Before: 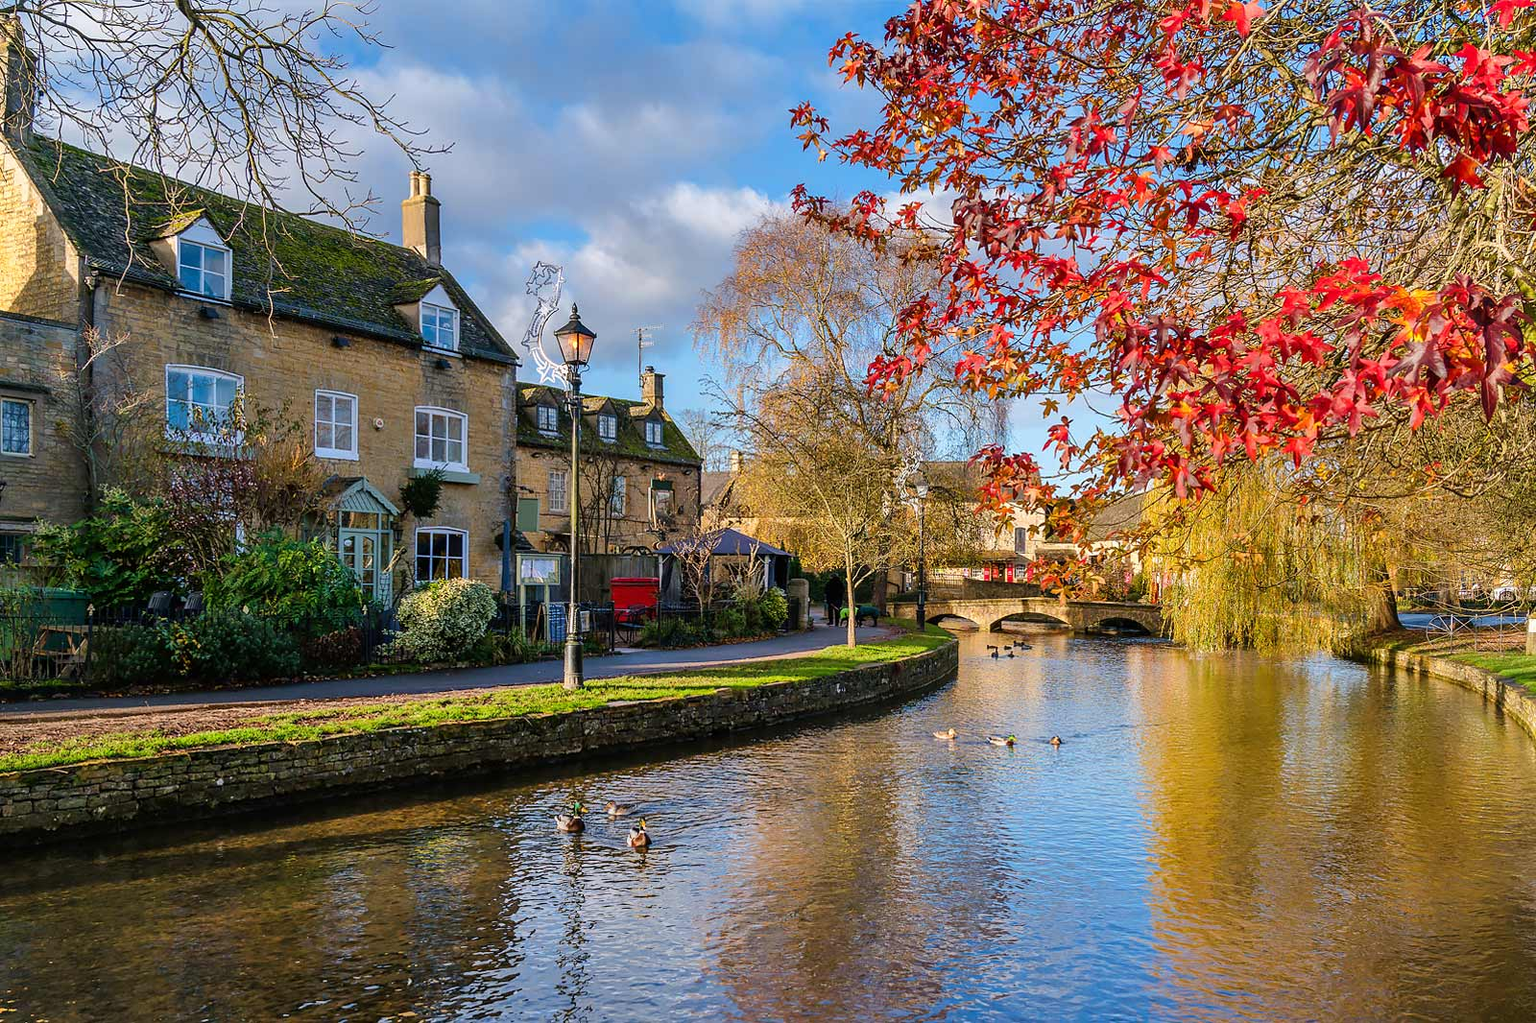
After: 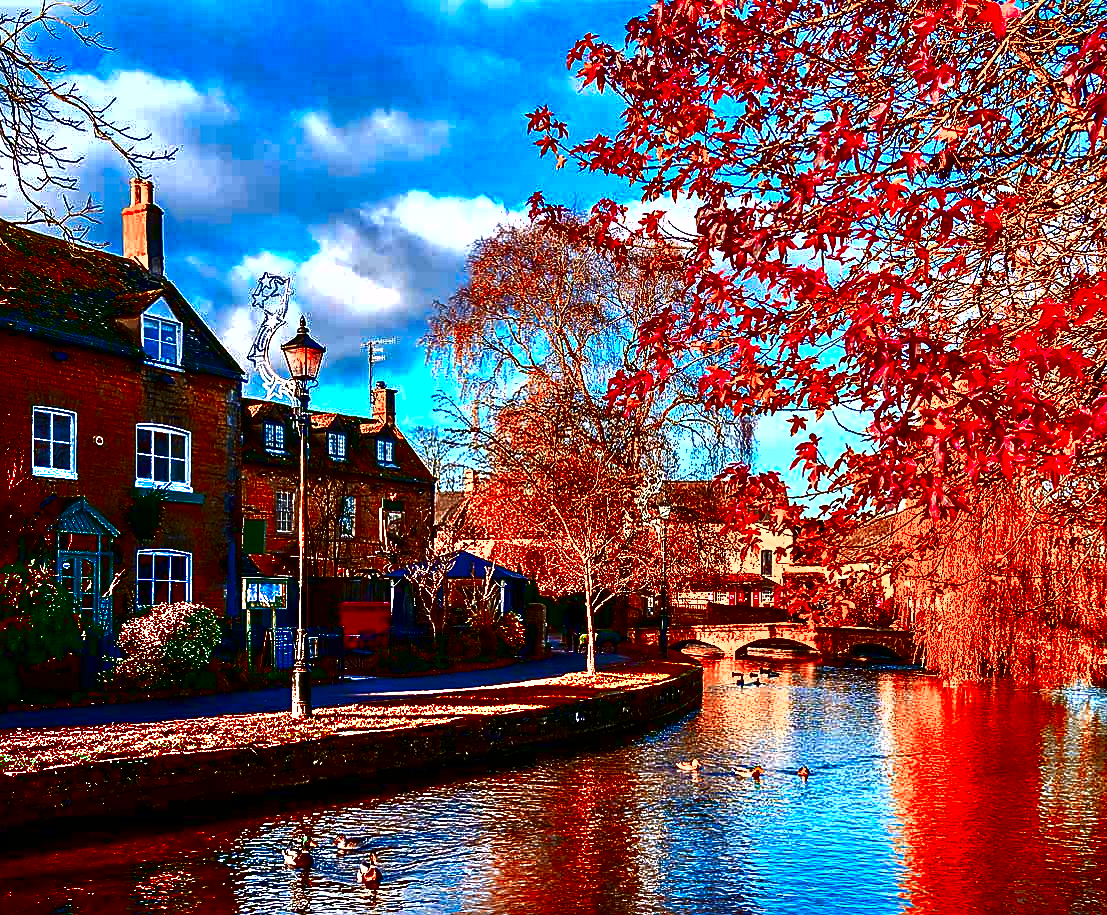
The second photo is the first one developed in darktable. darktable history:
sharpen: on, module defaults
color zones: curves: ch2 [(0, 0.5) (0.084, 0.497) (0.323, 0.335) (0.4, 0.497) (1, 0.5)]
contrast equalizer: y [[0.535, 0.543, 0.548, 0.548, 0.542, 0.532], [0.5 ×6], [0.5 ×6], [0 ×6], [0 ×6]]
exposure: black level correction 0, exposure 0.889 EV, compensate exposure bias true, compensate highlight preservation false
contrast brightness saturation: brightness -0.993, saturation 0.986
crop: left 18.556%, right 12.202%, bottom 14.086%
haze removal: compatibility mode true, adaptive false
shadows and highlights: shadows -86.77, highlights -35.27, soften with gaussian
